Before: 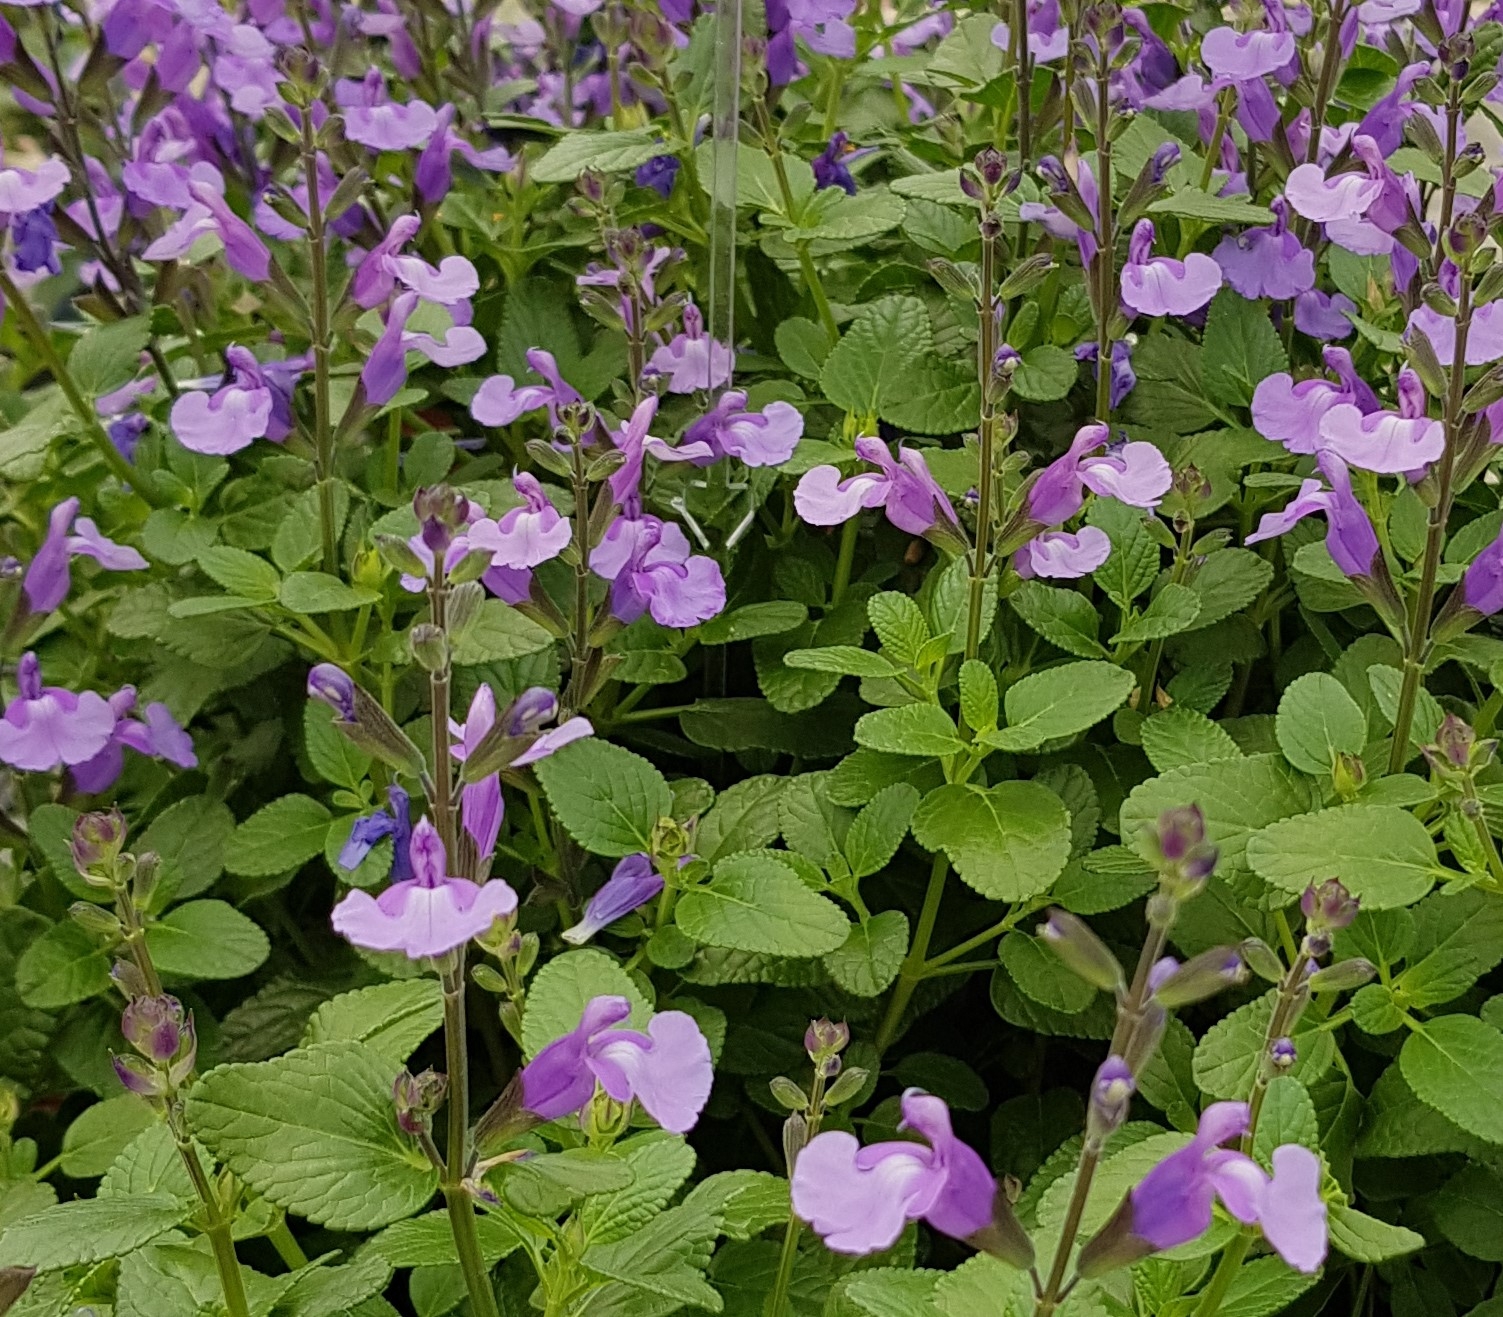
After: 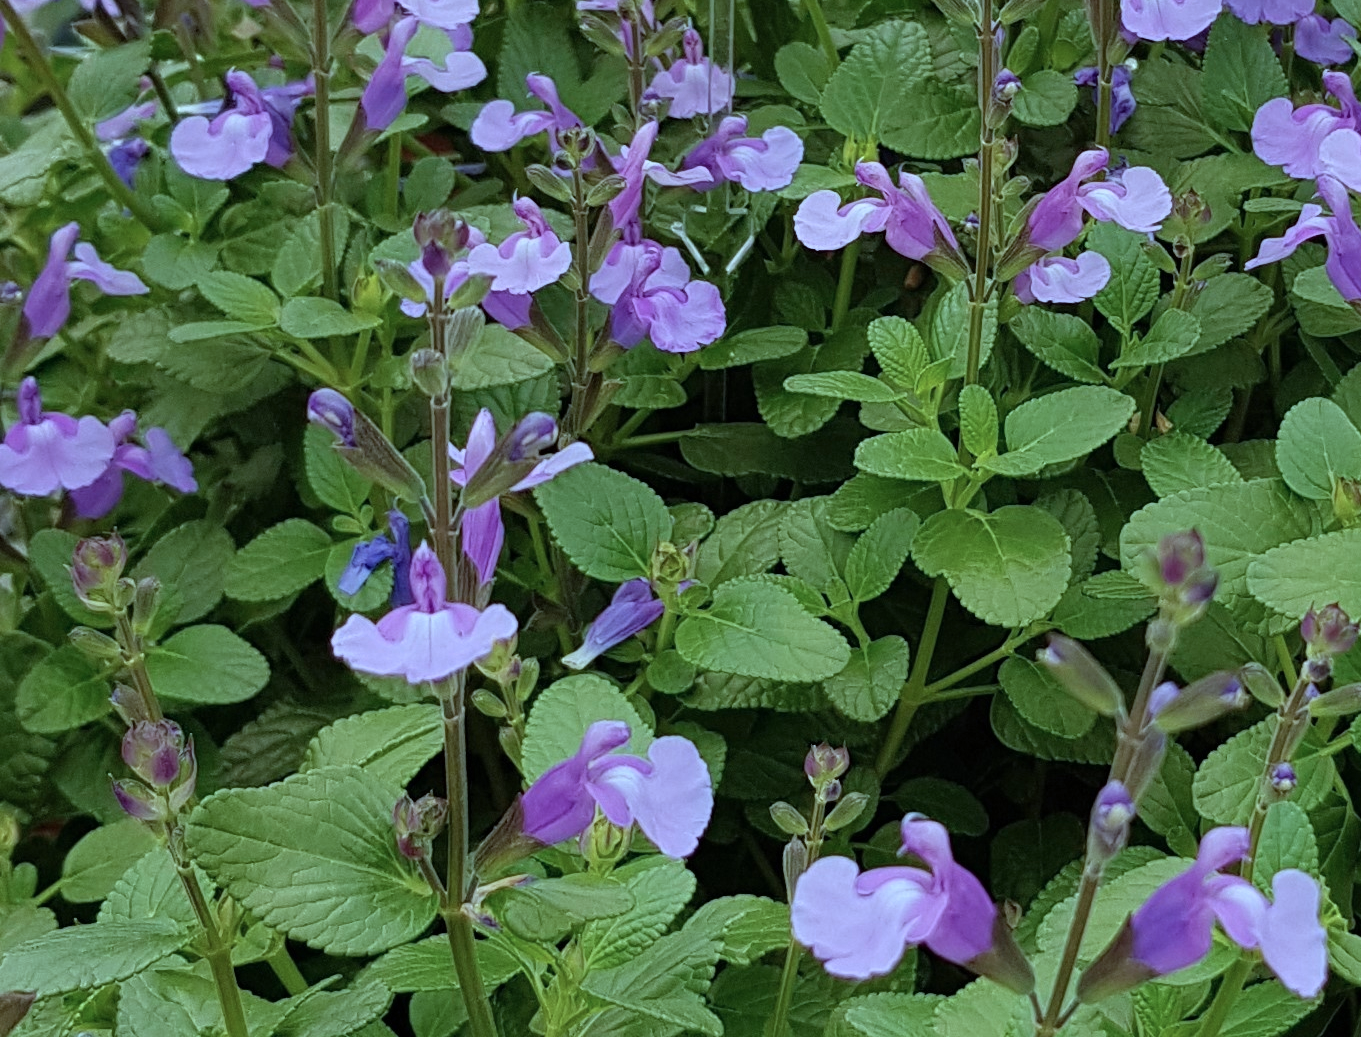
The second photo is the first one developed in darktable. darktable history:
crop: top 20.916%, right 9.437%, bottom 0.316%
color correction: highlights a* -9.35, highlights b* -23.15
